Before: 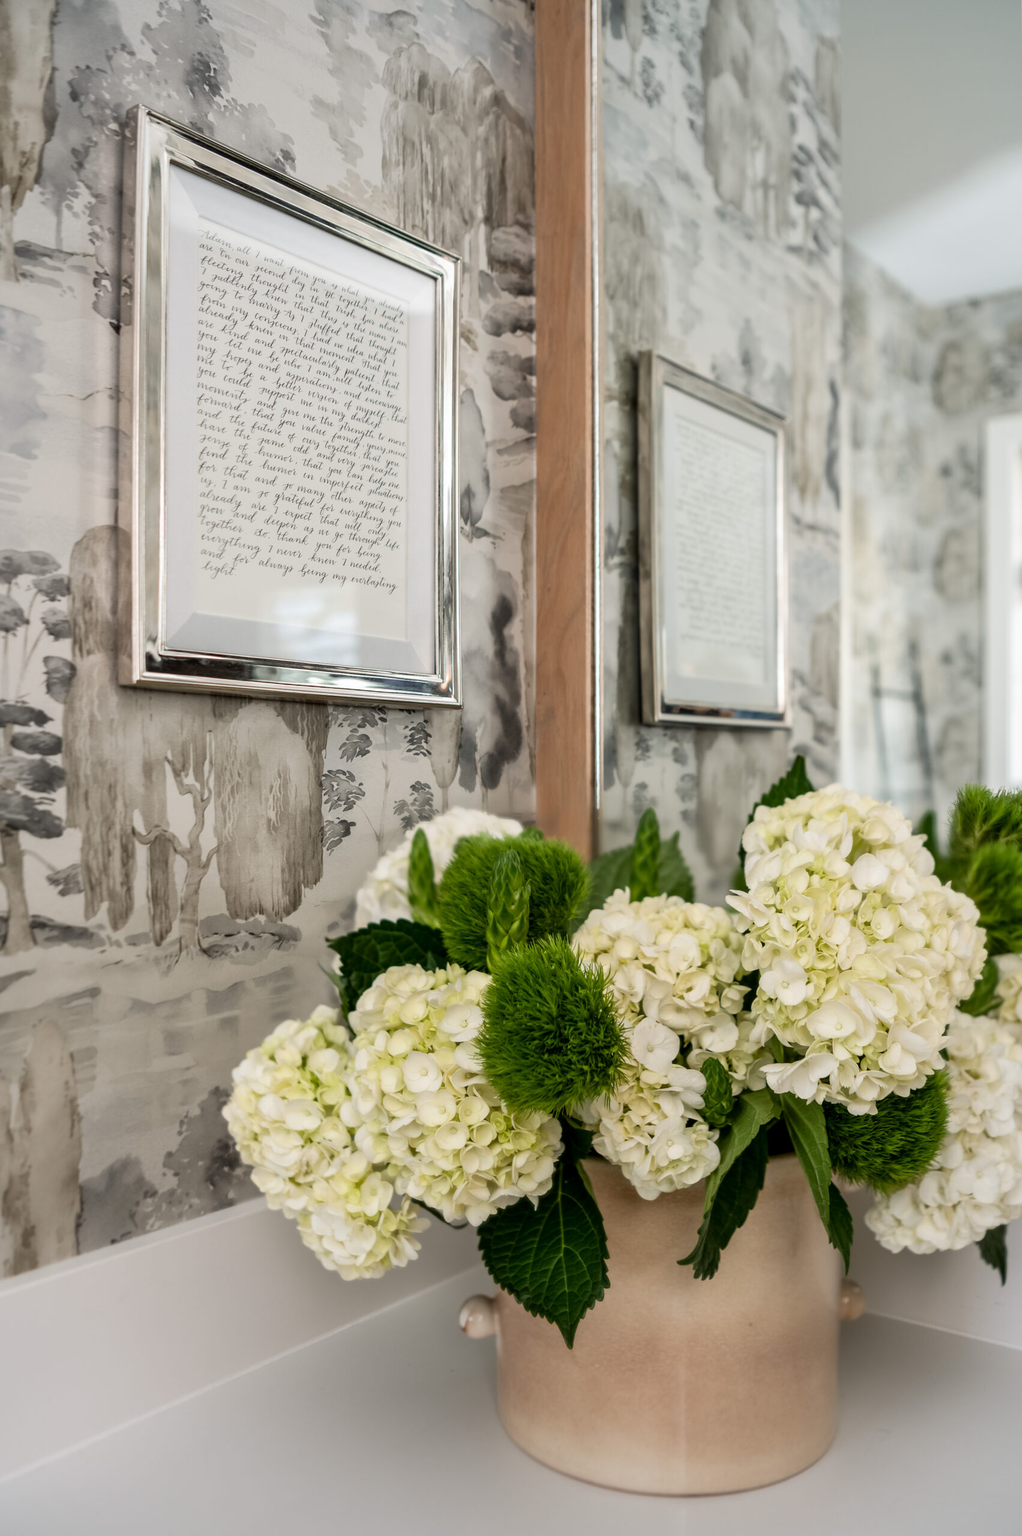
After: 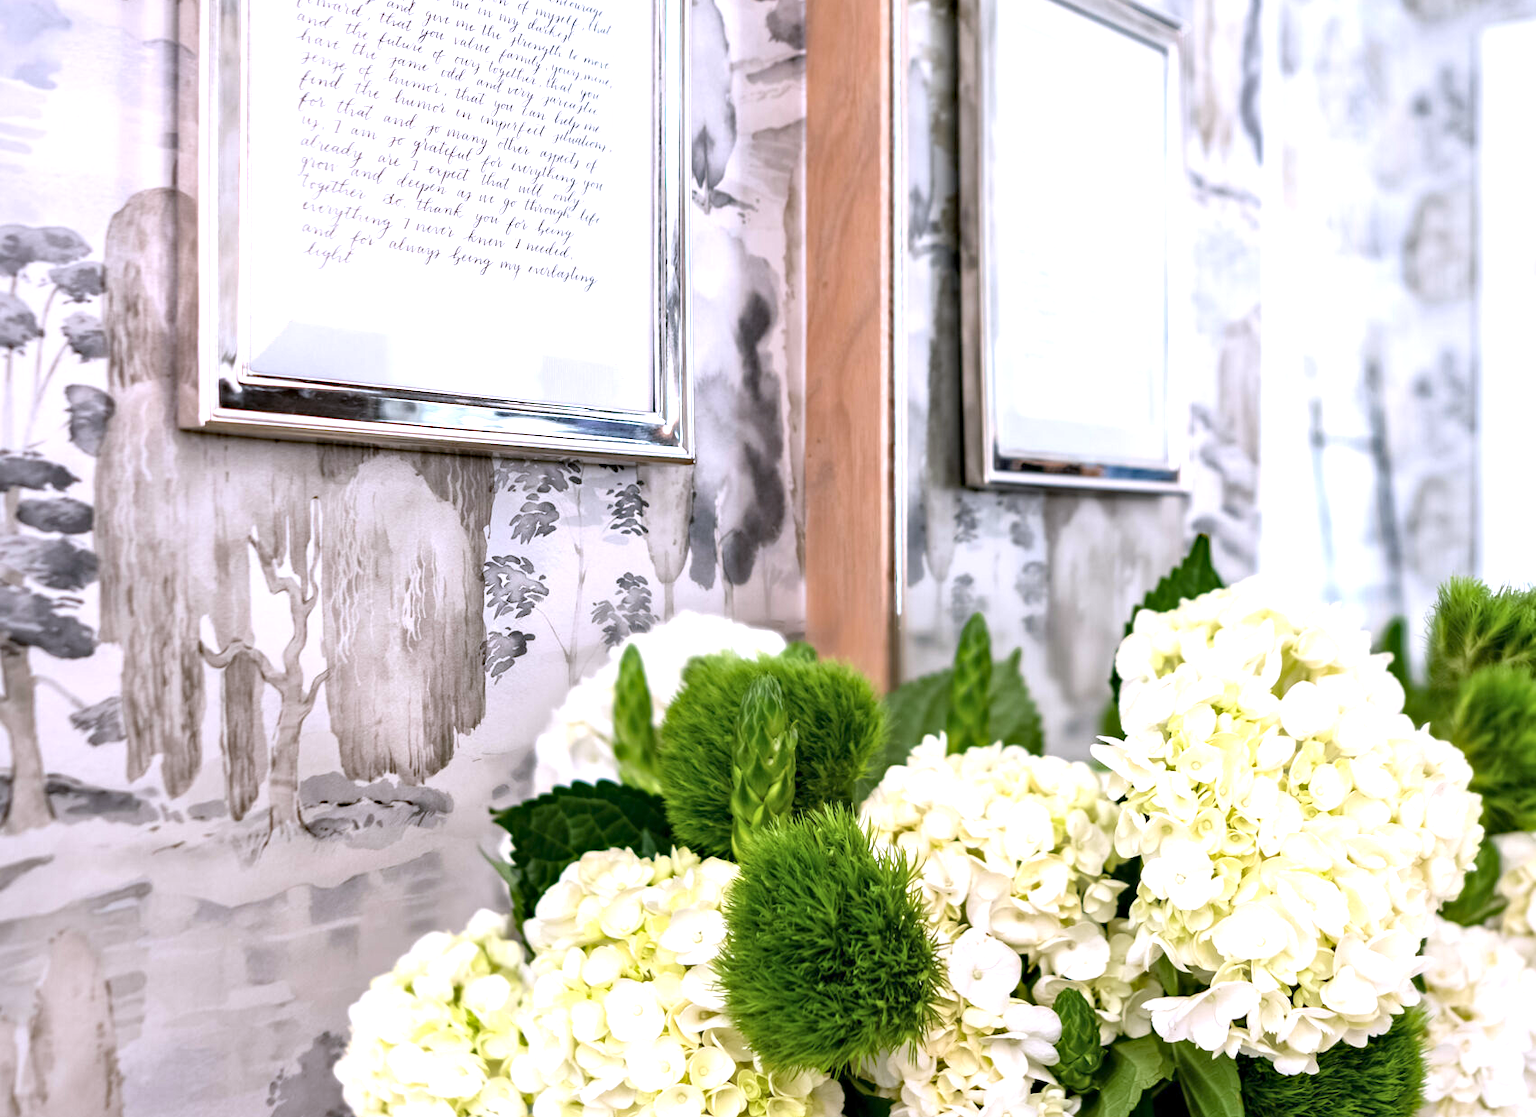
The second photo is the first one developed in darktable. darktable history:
crop and rotate: top 26.056%, bottom 25.543%
exposure: exposure 1 EV, compensate highlight preservation false
color calibration: output R [1.063, -0.012, -0.003, 0], output B [-0.079, 0.047, 1, 0], illuminant custom, x 0.389, y 0.387, temperature 3838.64 K
haze removal: compatibility mode true, adaptive false
